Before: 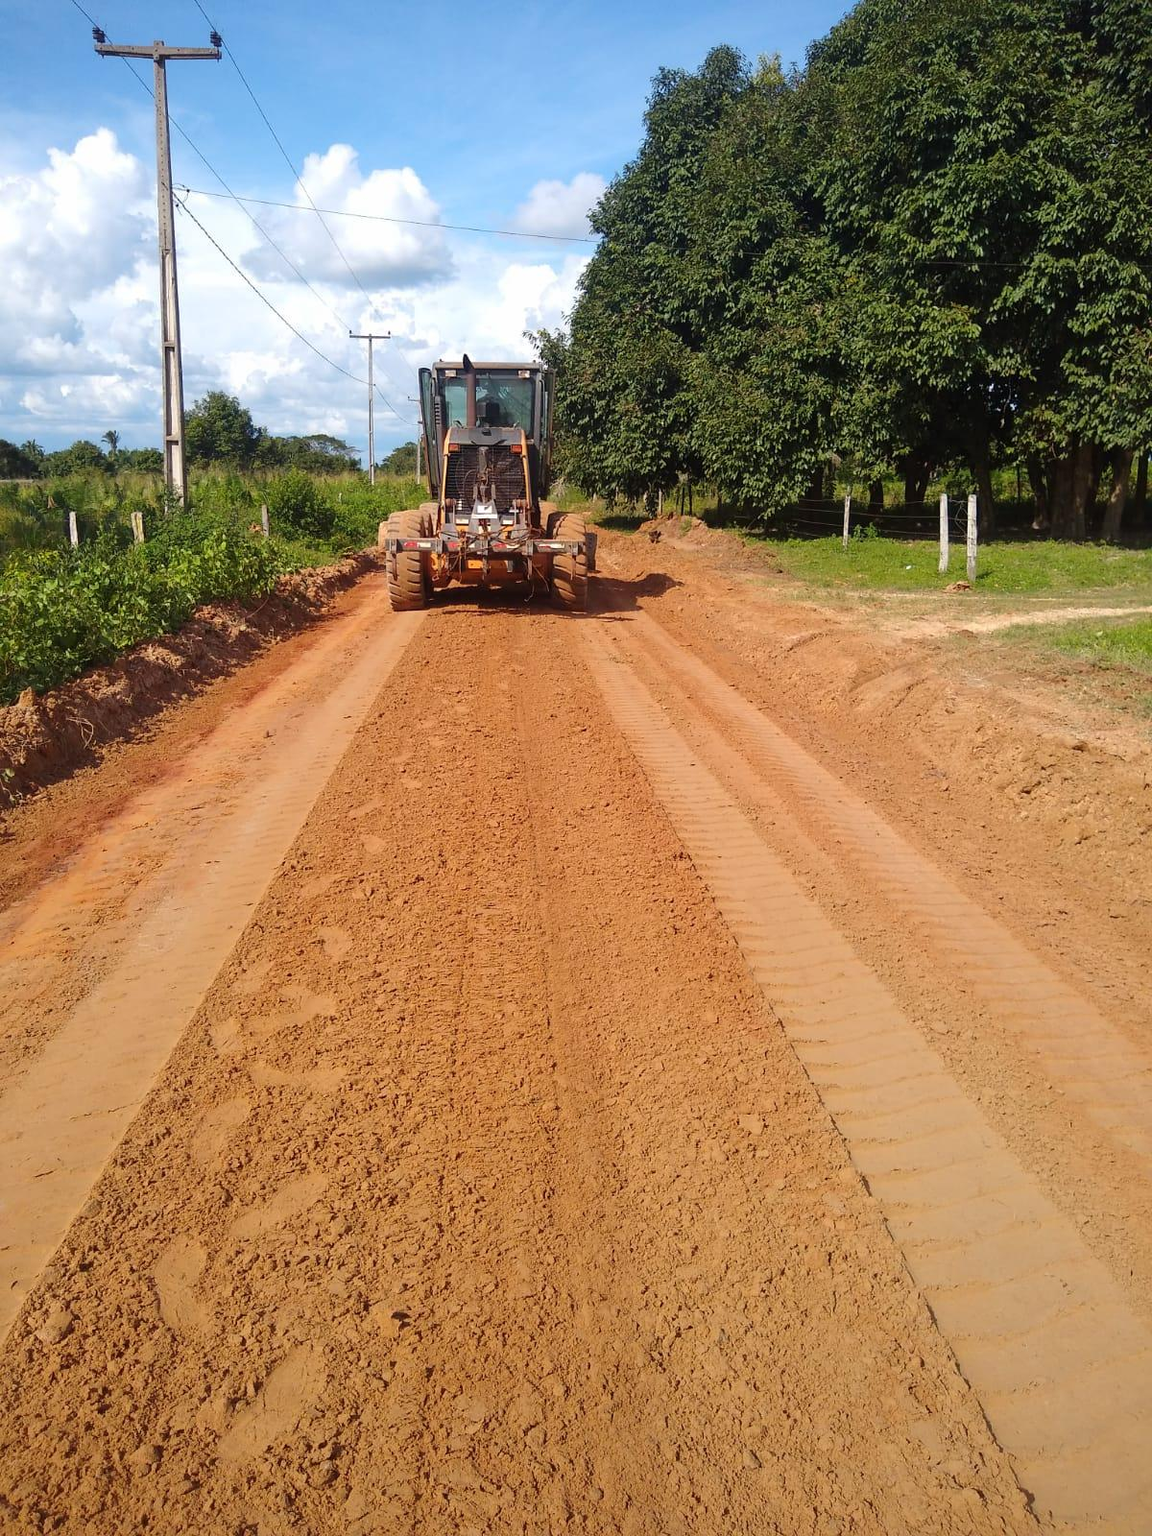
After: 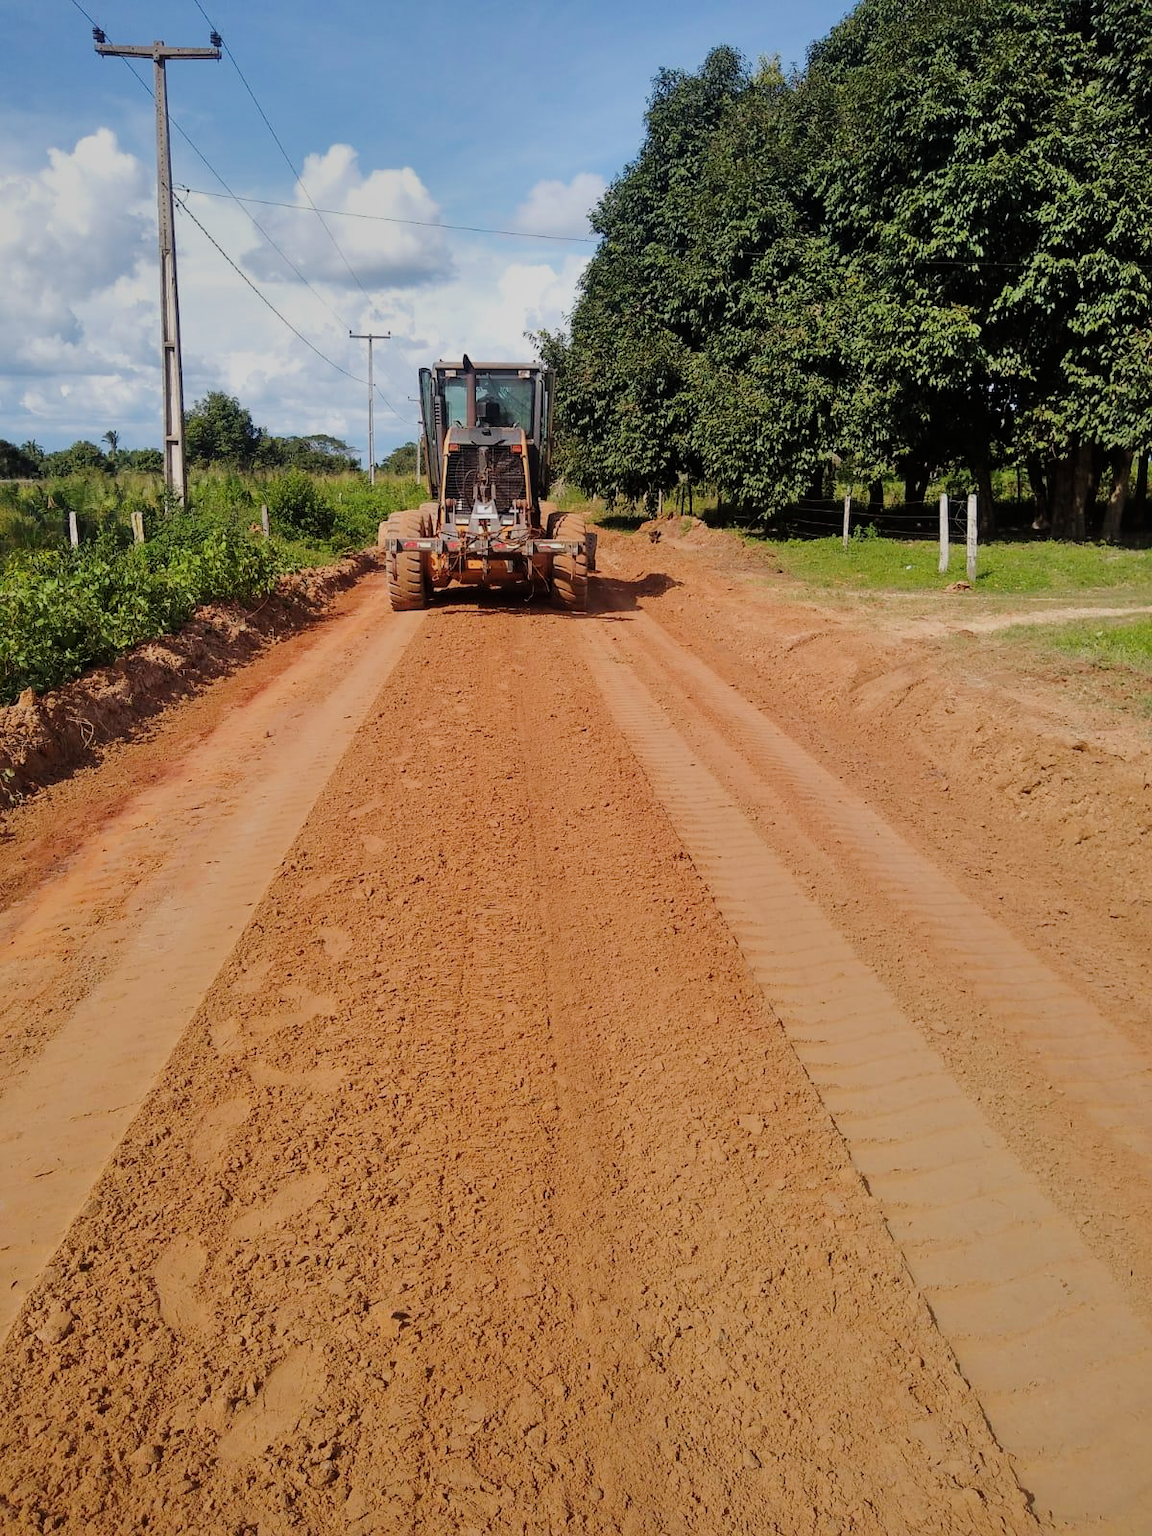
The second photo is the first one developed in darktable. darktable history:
filmic rgb: black relative exposure -7.65 EV, white relative exposure 4.56 EV, threshold 5.99 EV, hardness 3.61, enable highlight reconstruction true
shadows and highlights: shadows 39.79, highlights -55.48, low approximation 0.01, soften with gaussian
